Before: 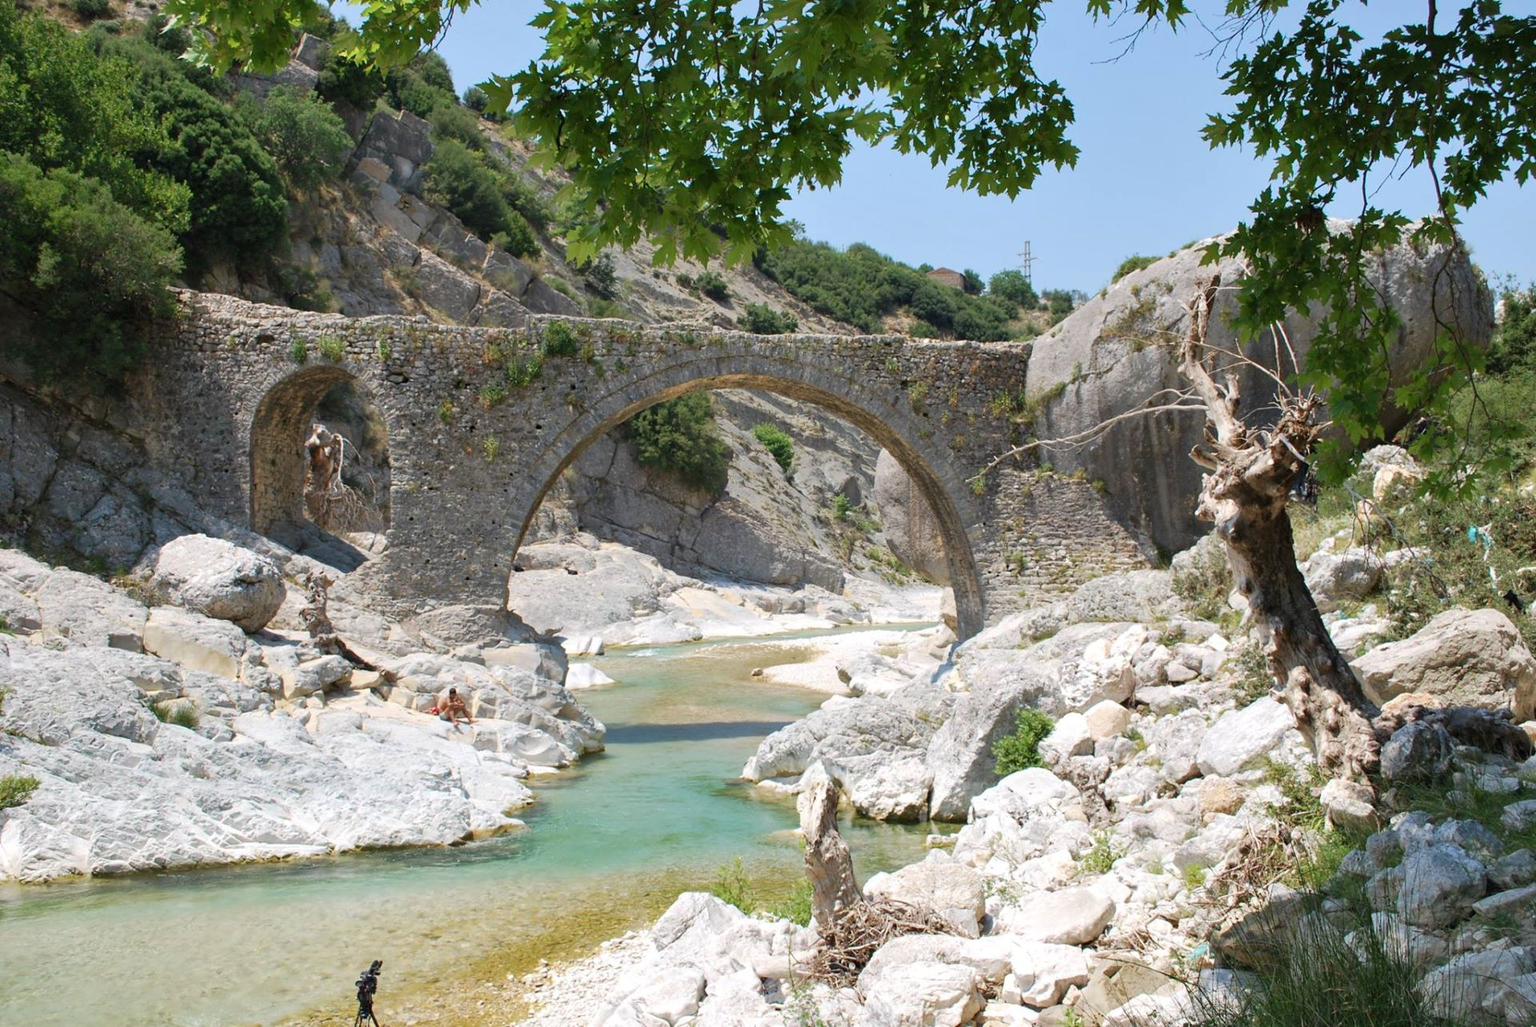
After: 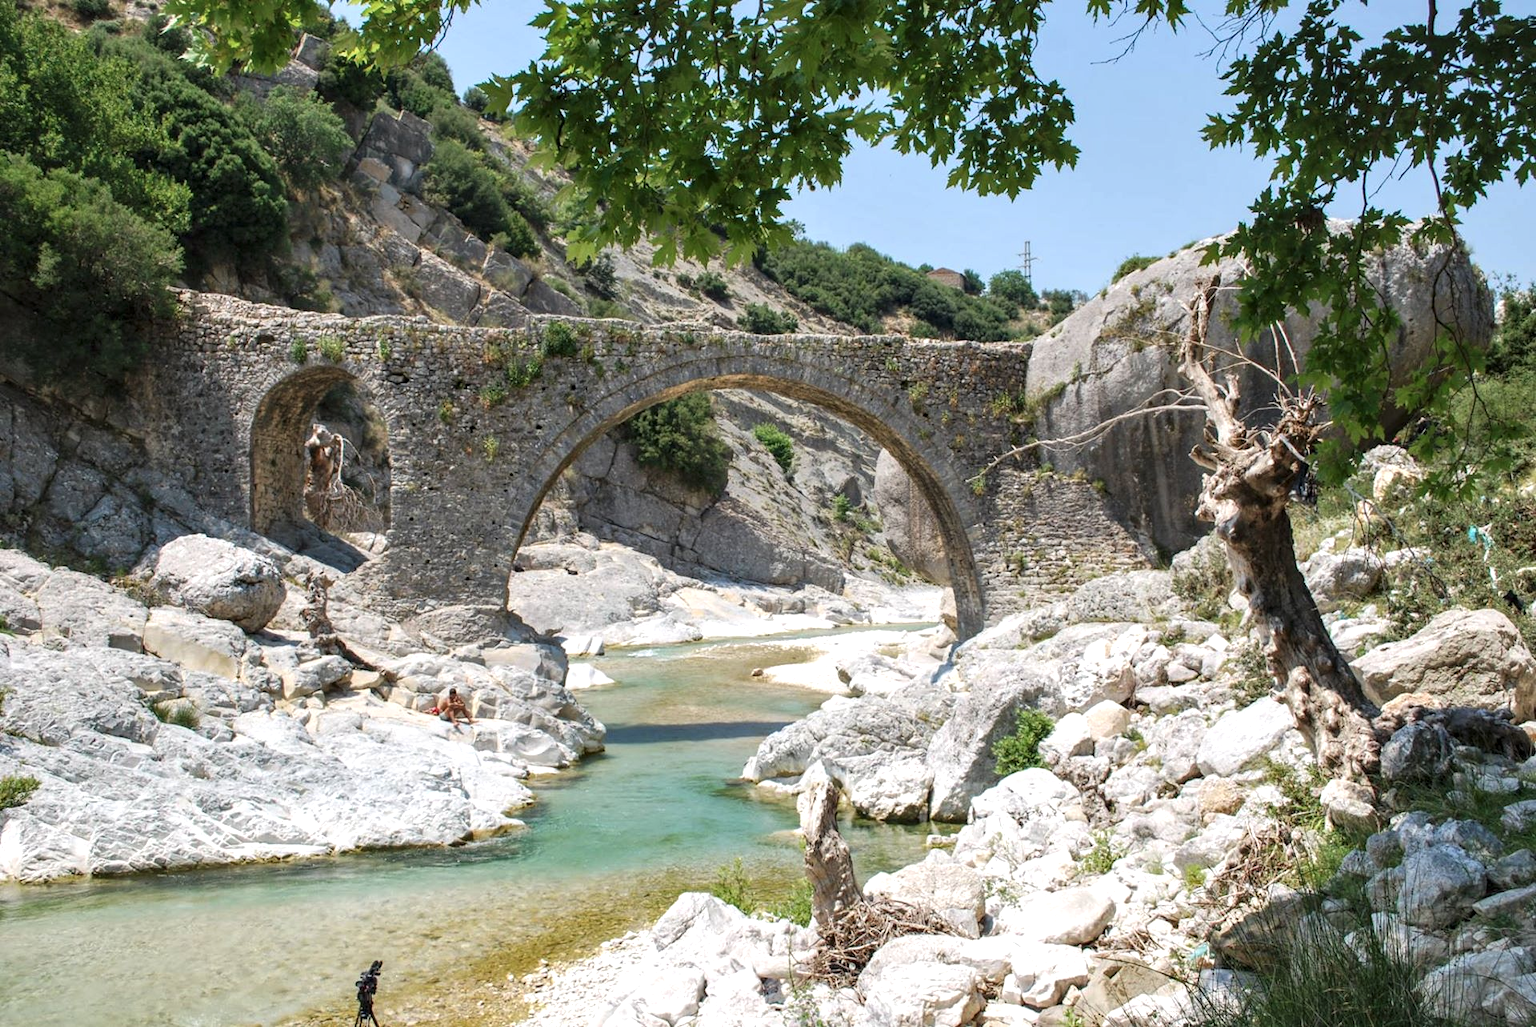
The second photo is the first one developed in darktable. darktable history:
exposure: black level correction -0.005, exposure 0.049 EV, compensate highlight preservation false
local contrast: detail 142%
